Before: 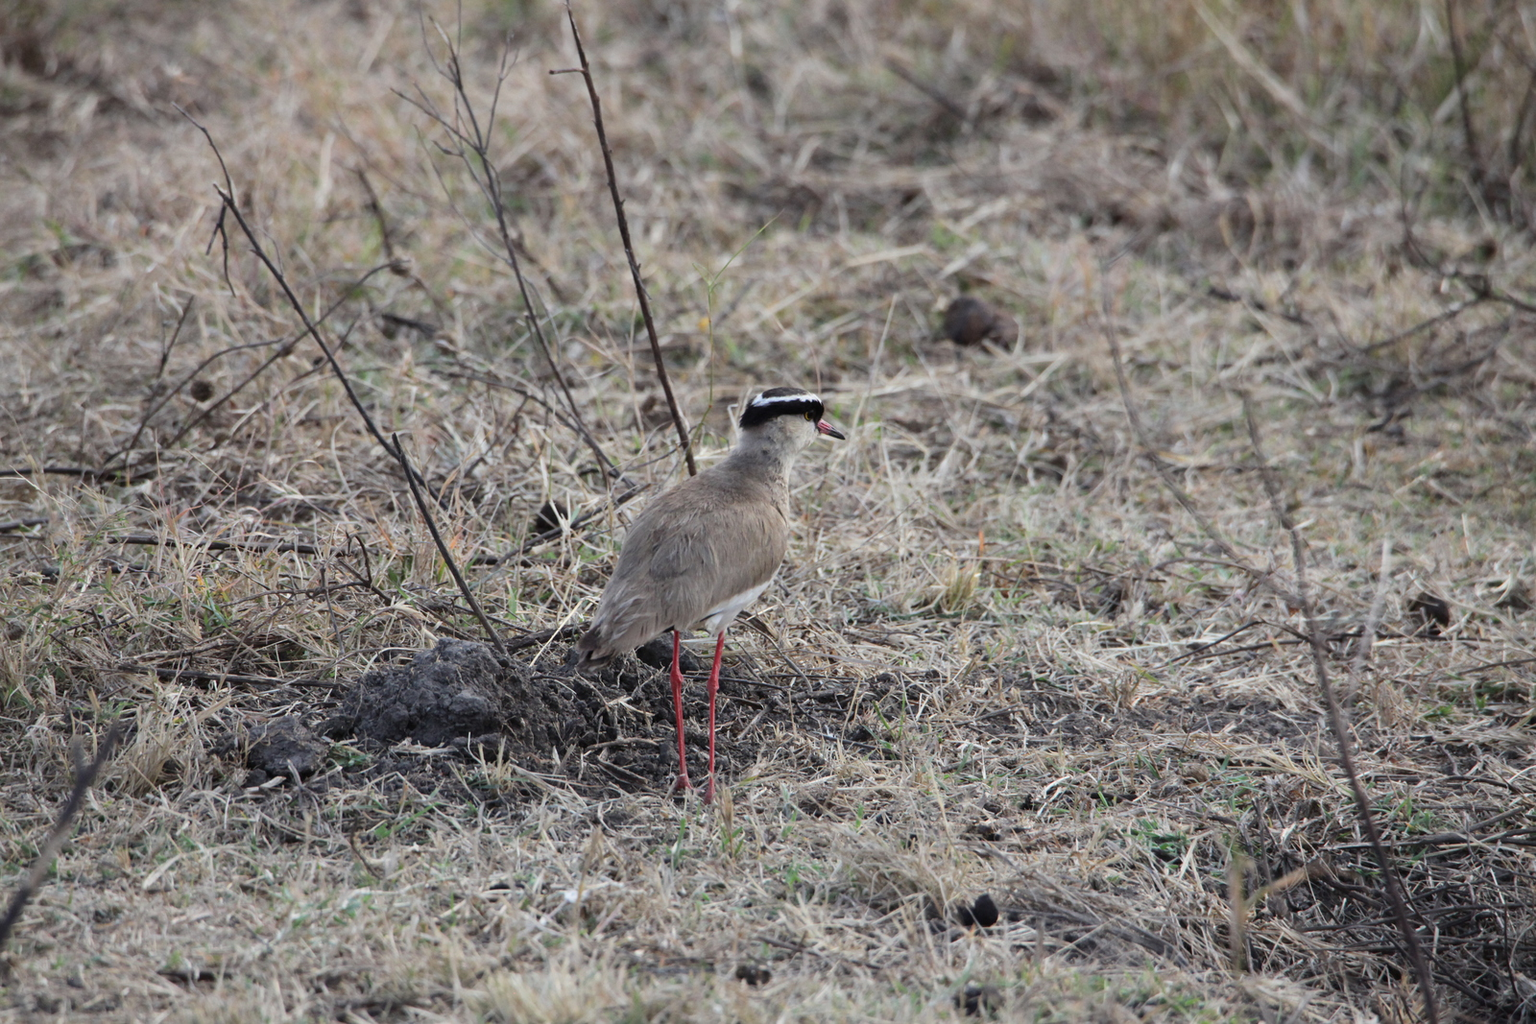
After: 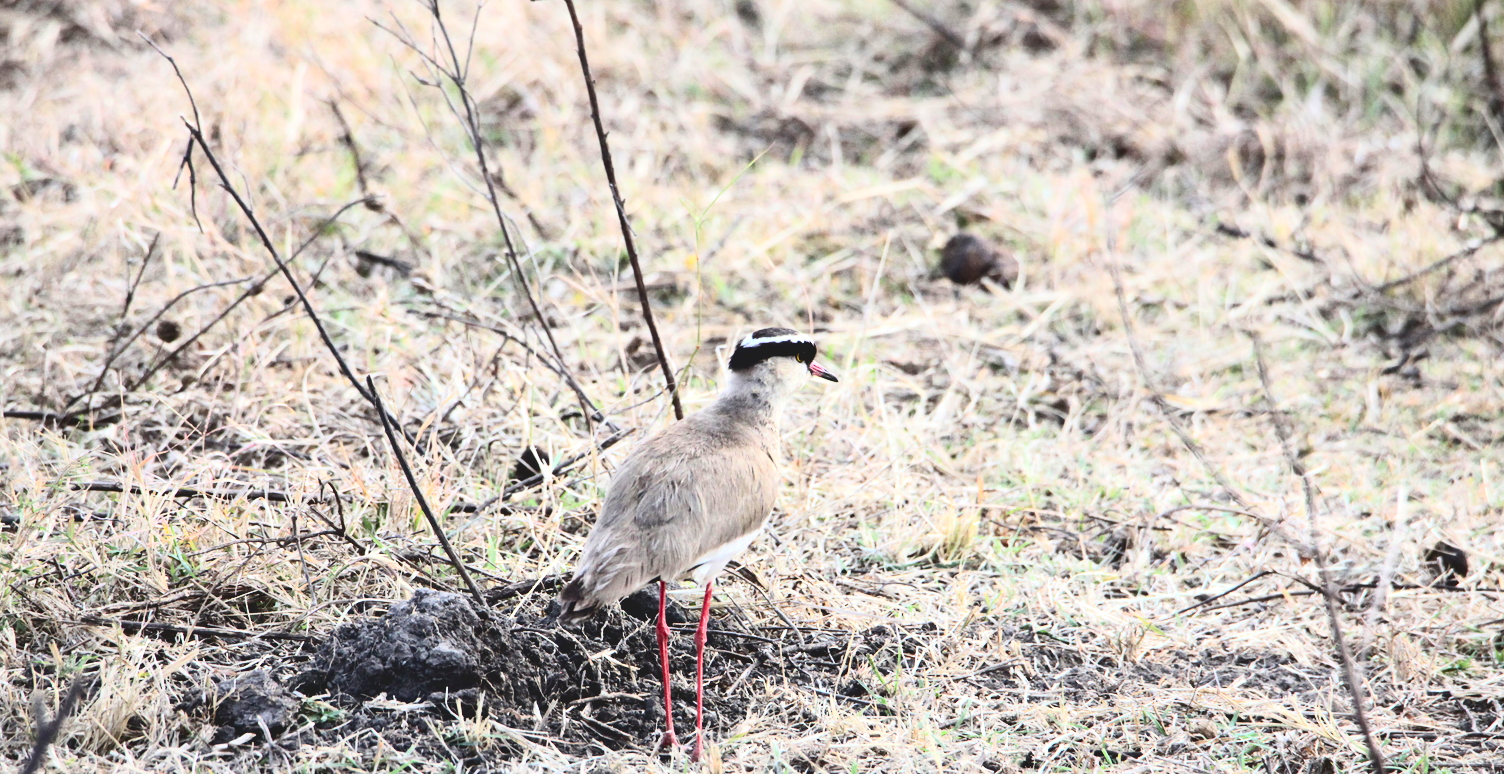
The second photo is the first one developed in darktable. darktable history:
tone curve: curves: ch0 [(0, 0) (0.003, 0.103) (0.011, 0.103) (0.025, 0.105) (0.044, 0.108) (0.069, 0.108) (0.1, 0.111) (0.136, 0.121) (0.177, 0.145) (0.224, 0.174) (0.277, 0.223) (0.335, 0.289) (0.399, 0.374) (0.468, 0.47) (0.543, 0.579) (0.623, 0.687) (0.709, 0.787) (0.801, 0.879) (0.898, 0.942) (1, 1)], color space Lab, independent channels, preserve colors none
crop: left 2.655%, top 7.128%, right 3.319%, bottom 20.282%
contrast brightness saturation: contrast 0.205, brightness 0.159, saturation 0.228
tone equalizer: -8 EV -0.759 EV, -7 EV -0.735 EV, -6 EV -0.632 EV, -5 EV -0.411 EV, -3 EV 0.397 EV, -2 EV 0.6 EV, -1 EV 0.699 EV, +0 EV 0.769 EV
